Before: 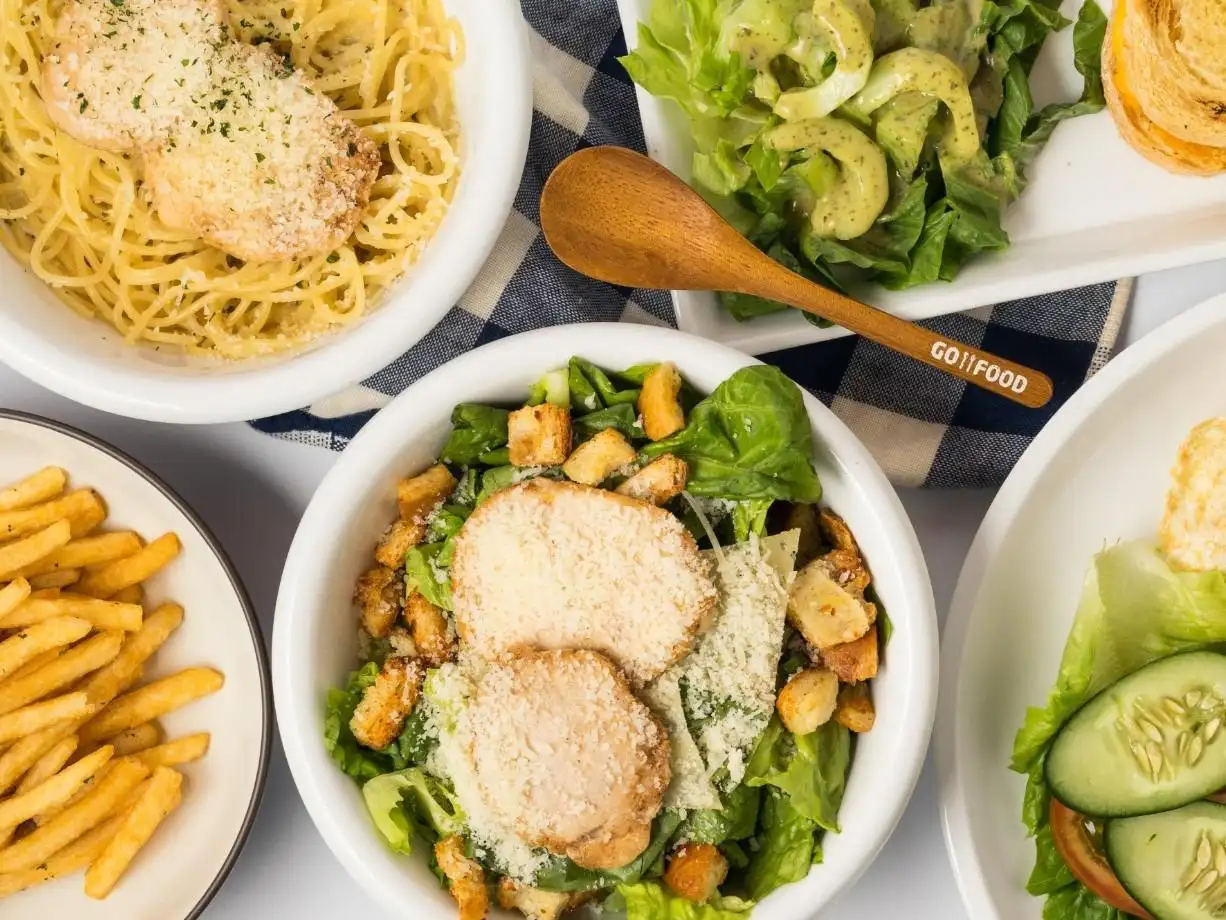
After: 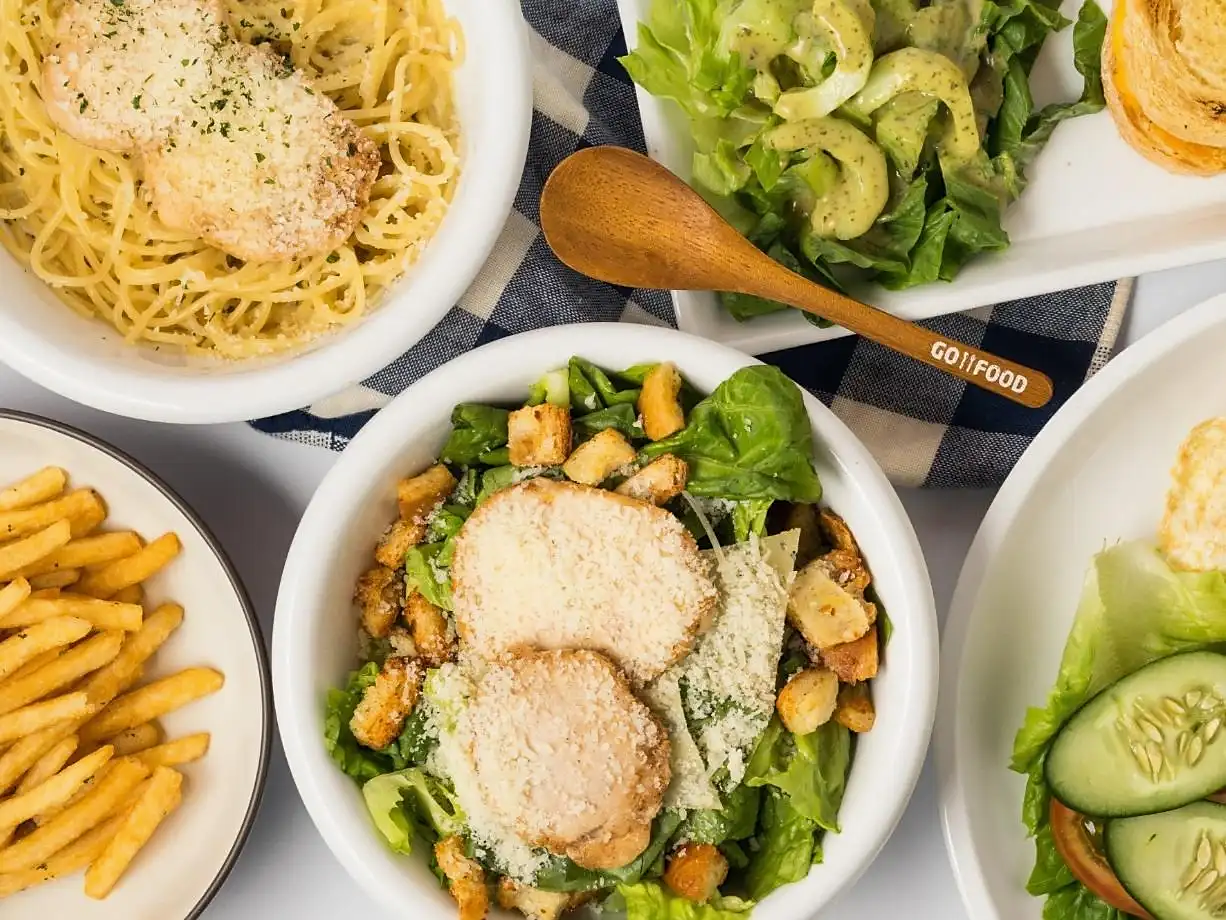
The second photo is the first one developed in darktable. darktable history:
sharpen: radius 1.559, amount 0.373, threshold 1.271
exposure: exposure -0.048 EV, compensate highlight preservation false
